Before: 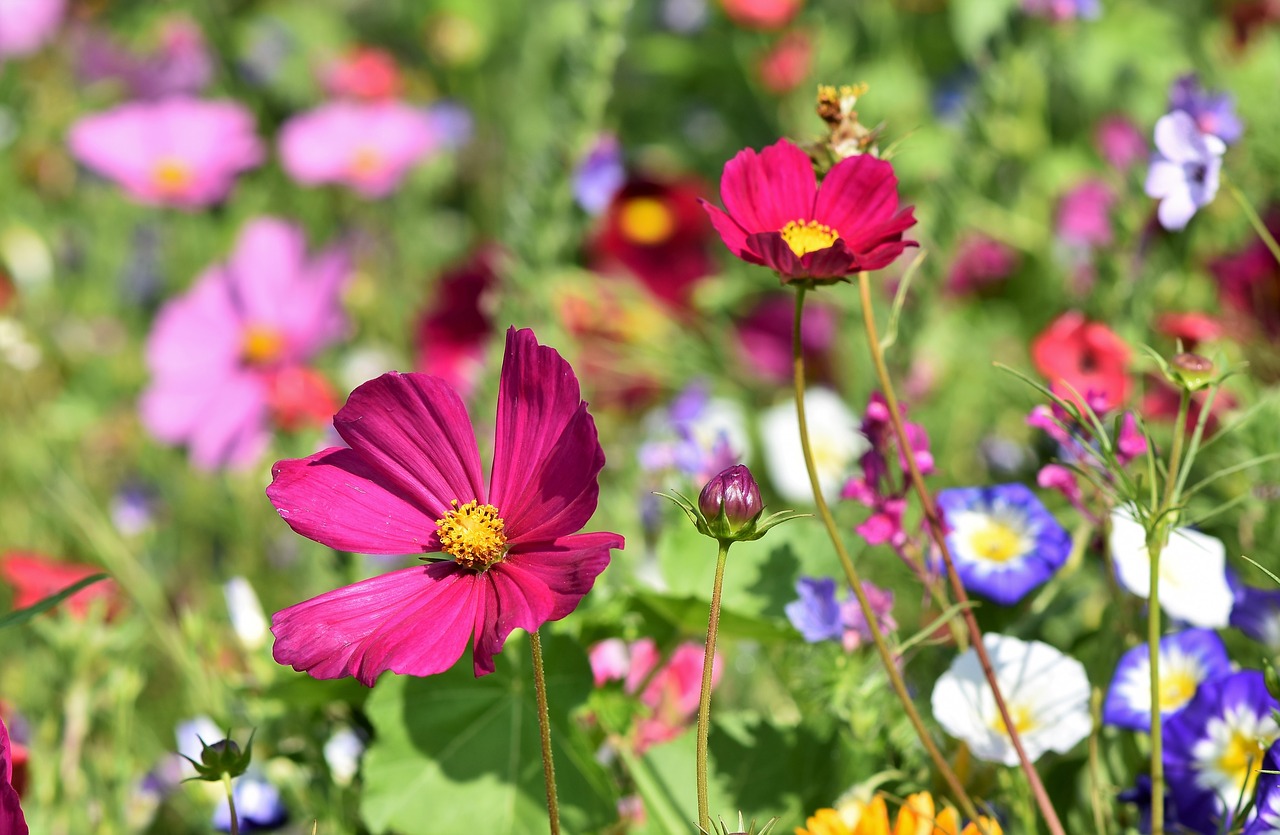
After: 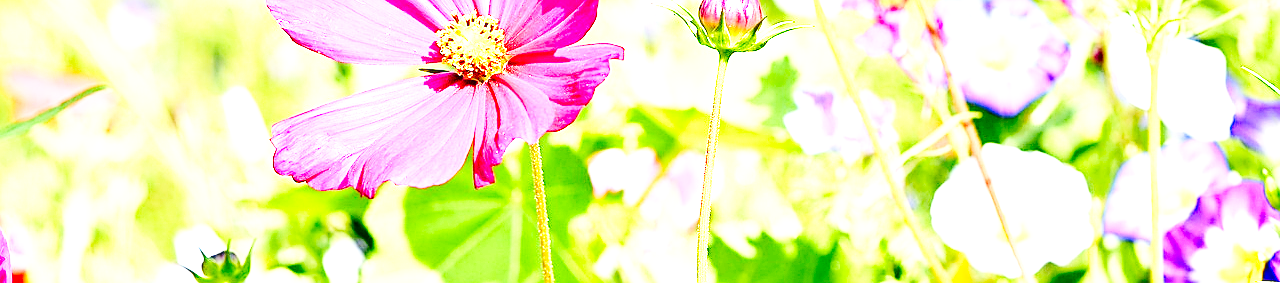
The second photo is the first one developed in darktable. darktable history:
crop and rotate: top 58.655%, bottom 7.427%
base curve: curves: ch0 [(0, 0) (0, 0) (0.002, 0.001) (0.008, 0.003) (0.019, 0.011) (0.037, 0.037) (0.064, 0.11) (0.102, 0.232) (0.152, 0.379) (0.216, 0.524) (0.296, 0.665) (0.394, 0.789) (0.512, 0.881) (0.651, 0.945) (0.813, 0.986) (1, 1)], preserve colors none
exposure: black level correction 0.001, exposure 1.86 EV, compensate highlight preservation false
tone equalizer: on, module defaults
contrast brightness saturation: contrast 0.163, saturation 0.315
local contrast: detail 130%
sharpen: on, module defaults
